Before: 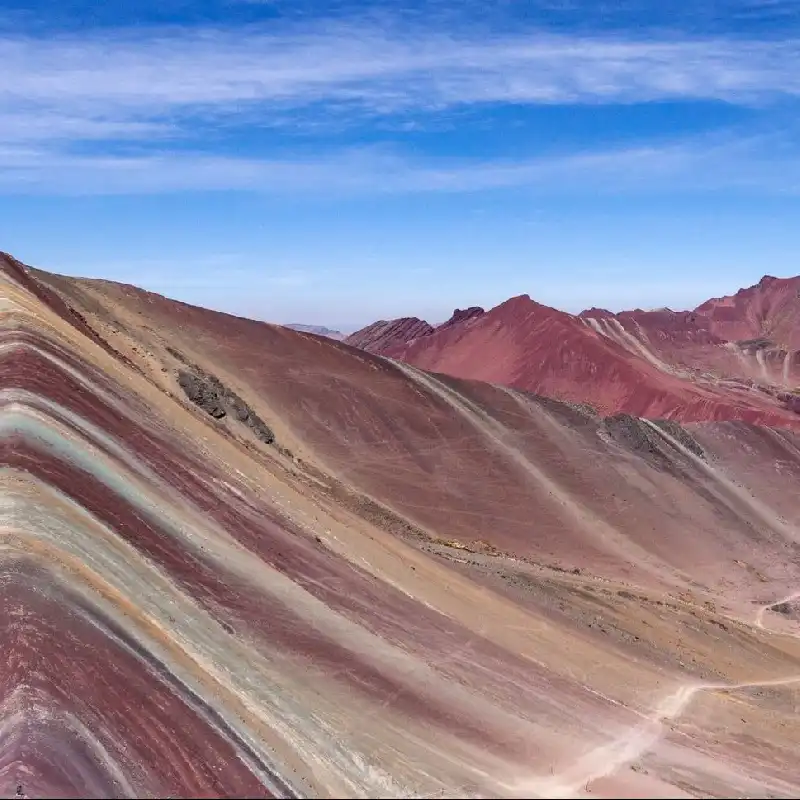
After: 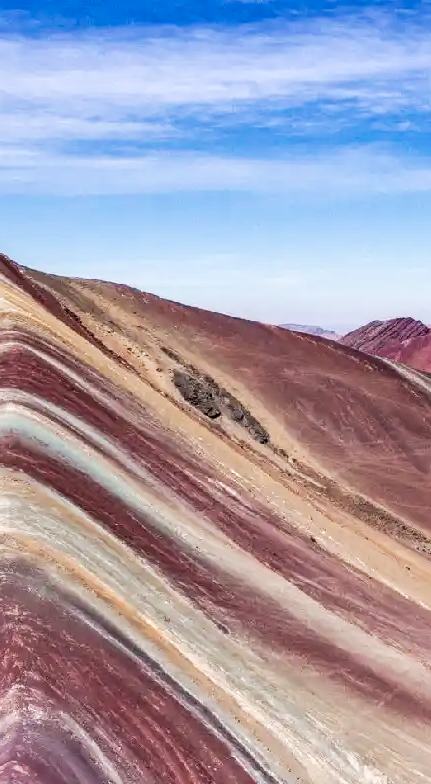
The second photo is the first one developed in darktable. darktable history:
local contrast: on, module defaults
crop: left 0.736%, right 45.348%, bottom 0.084%
tone curve: curves: ch0 [(0, 0.003) (0.044, 0.032) (0.12, 0.089) (0.19, 0.164) (0.269, 0.269) (0.473, 0.533) (0.595, 0.695) (0.718, 0.823) (0.855, 0.931) (1, 0.982)]; ch1 [(0, 0) (0.243, 0.245) (0.427, 0.387) (0.493, 0.481) (0.501, 0.5) (0.521, 0.528) (0.554, 0.586) (0.607, 0.655) (0.671, 0.735) (0.796, 0.85) (1, 1)]; ch2 [(0, 0) (0.249, 0.216) (0.357, 0.317) (0.448, 0.432) (0.478, 0.492) (0.498, 0.499) (0.517, 0.519) (0.537, 0.57) (0.569, 0.623) (0.61, 0.663) (0.706, 0.75) (0.808, 0.809) (0.991, 0.968)], preserve colors none
